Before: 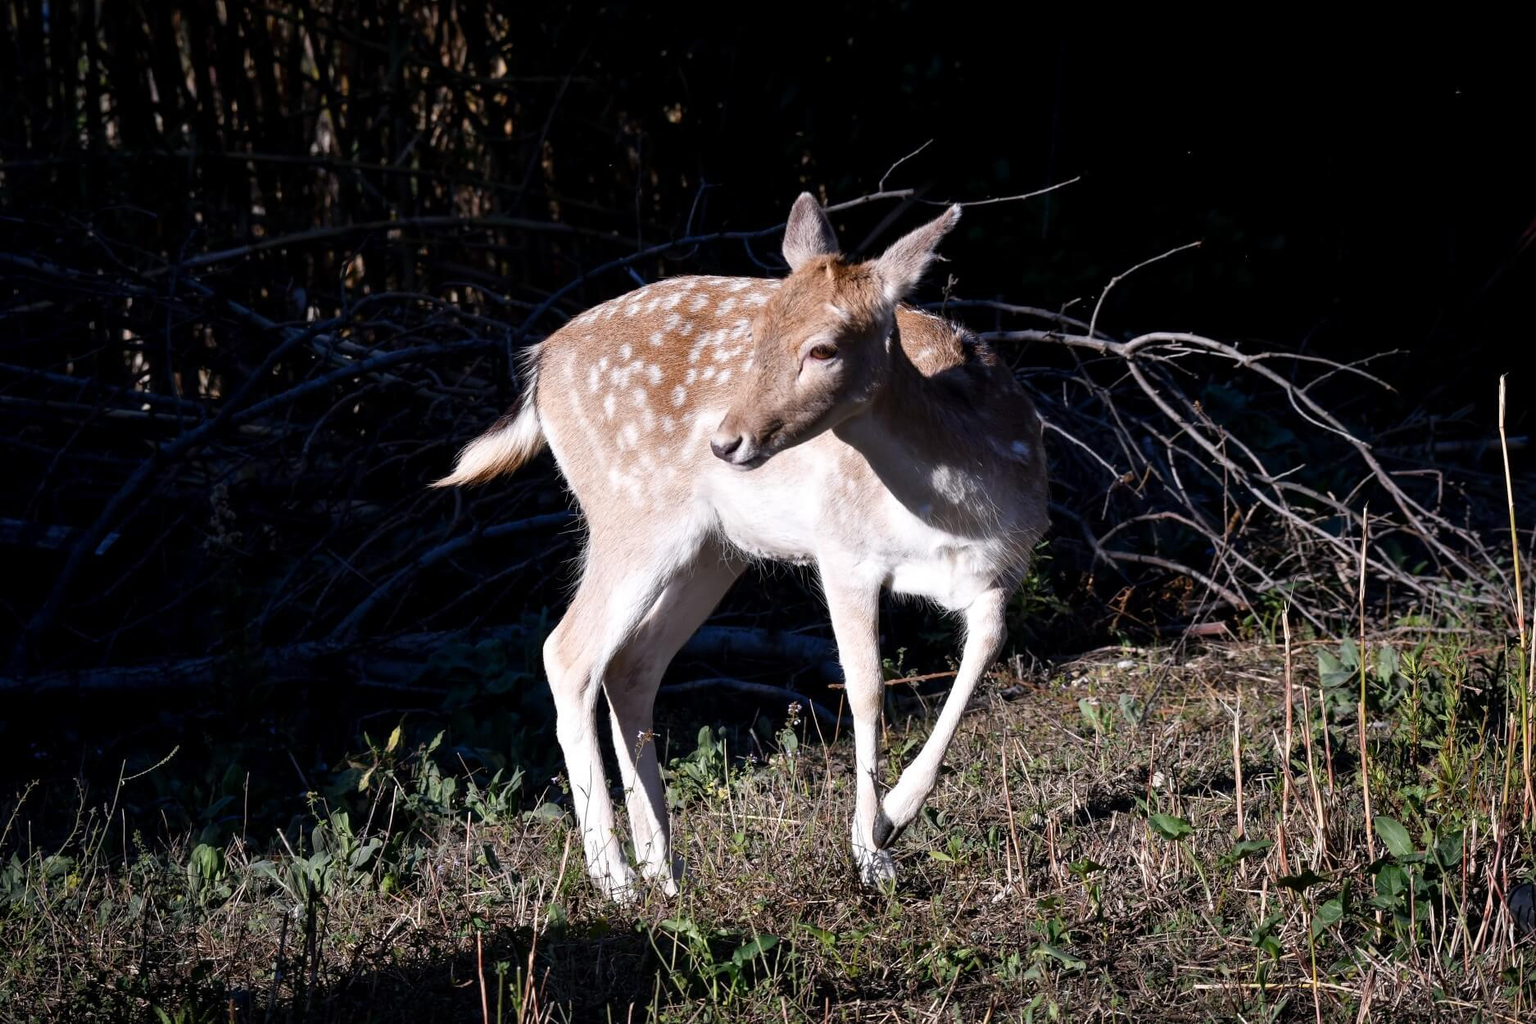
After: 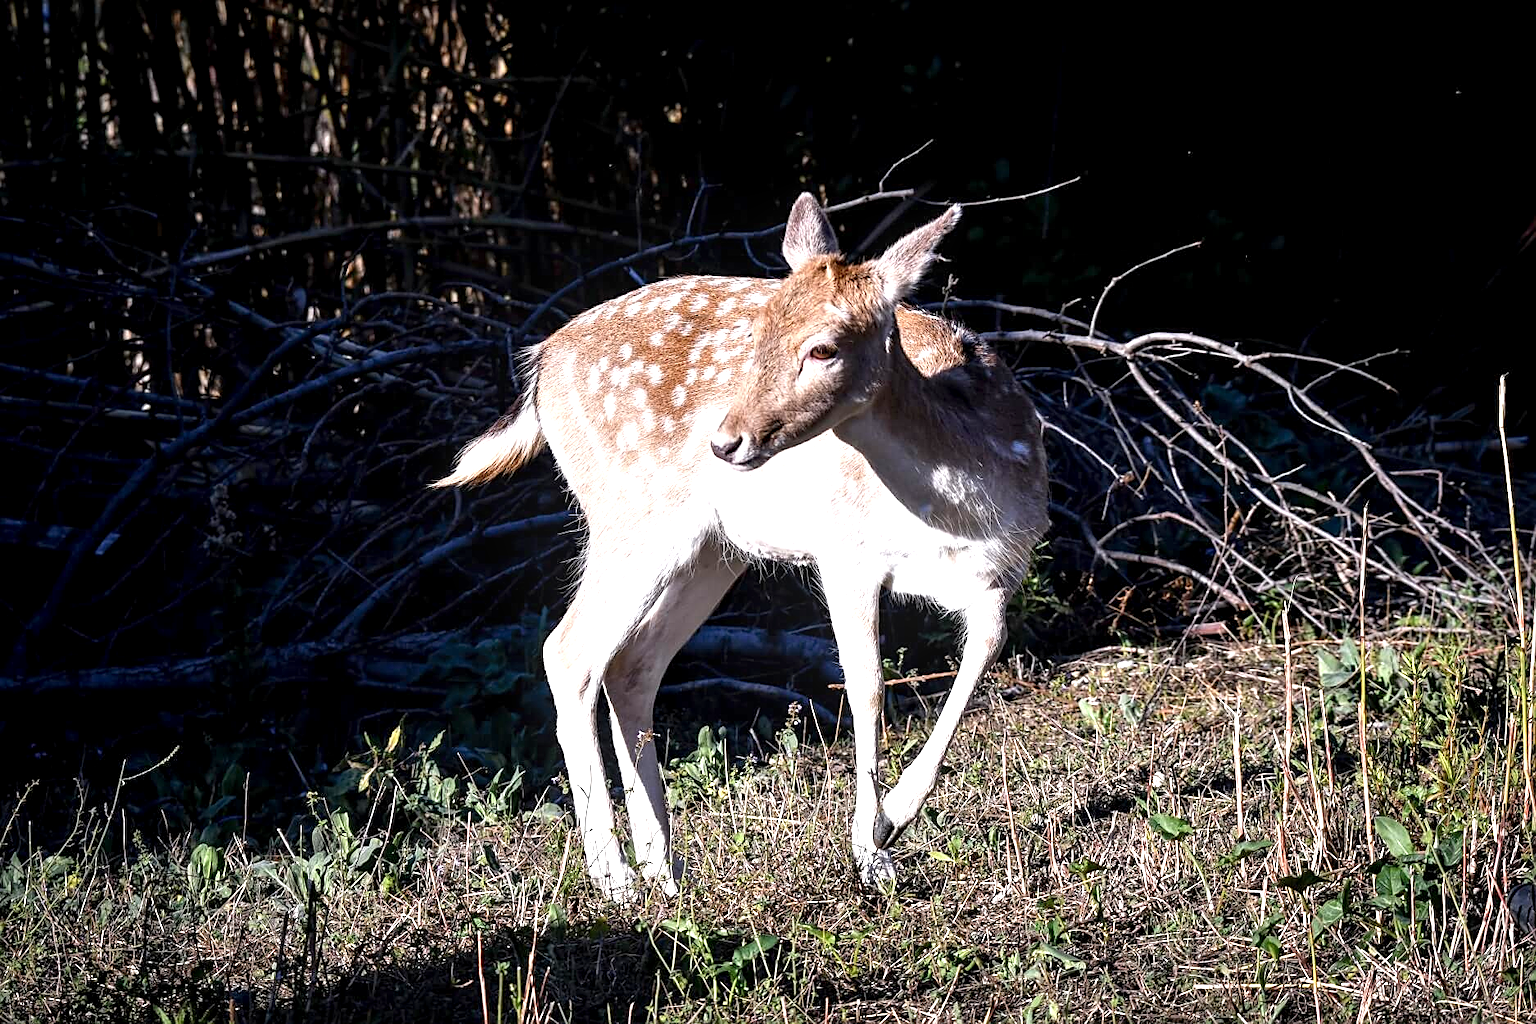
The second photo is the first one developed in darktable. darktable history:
sharpen: on, module defaults
local contrast: detail 130%
exposure: black level correction 0.001, exposure 1 EV, compensate highlight preservation false
